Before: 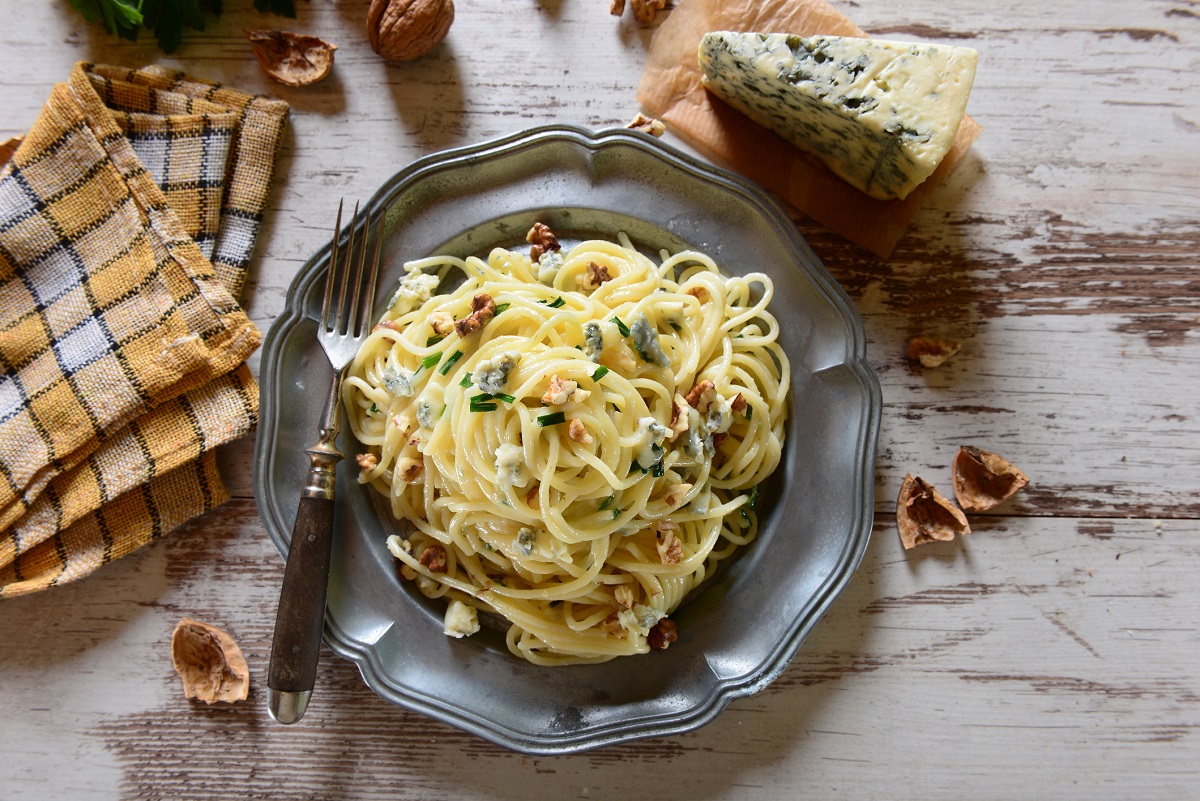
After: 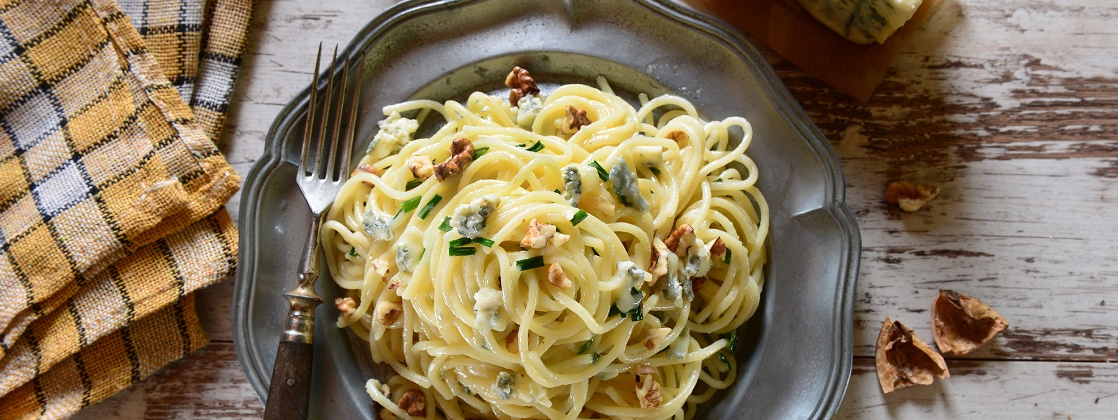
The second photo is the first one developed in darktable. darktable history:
crop: left 1.817%, top 19.586%, right 4.935%, bottom 27.868%
